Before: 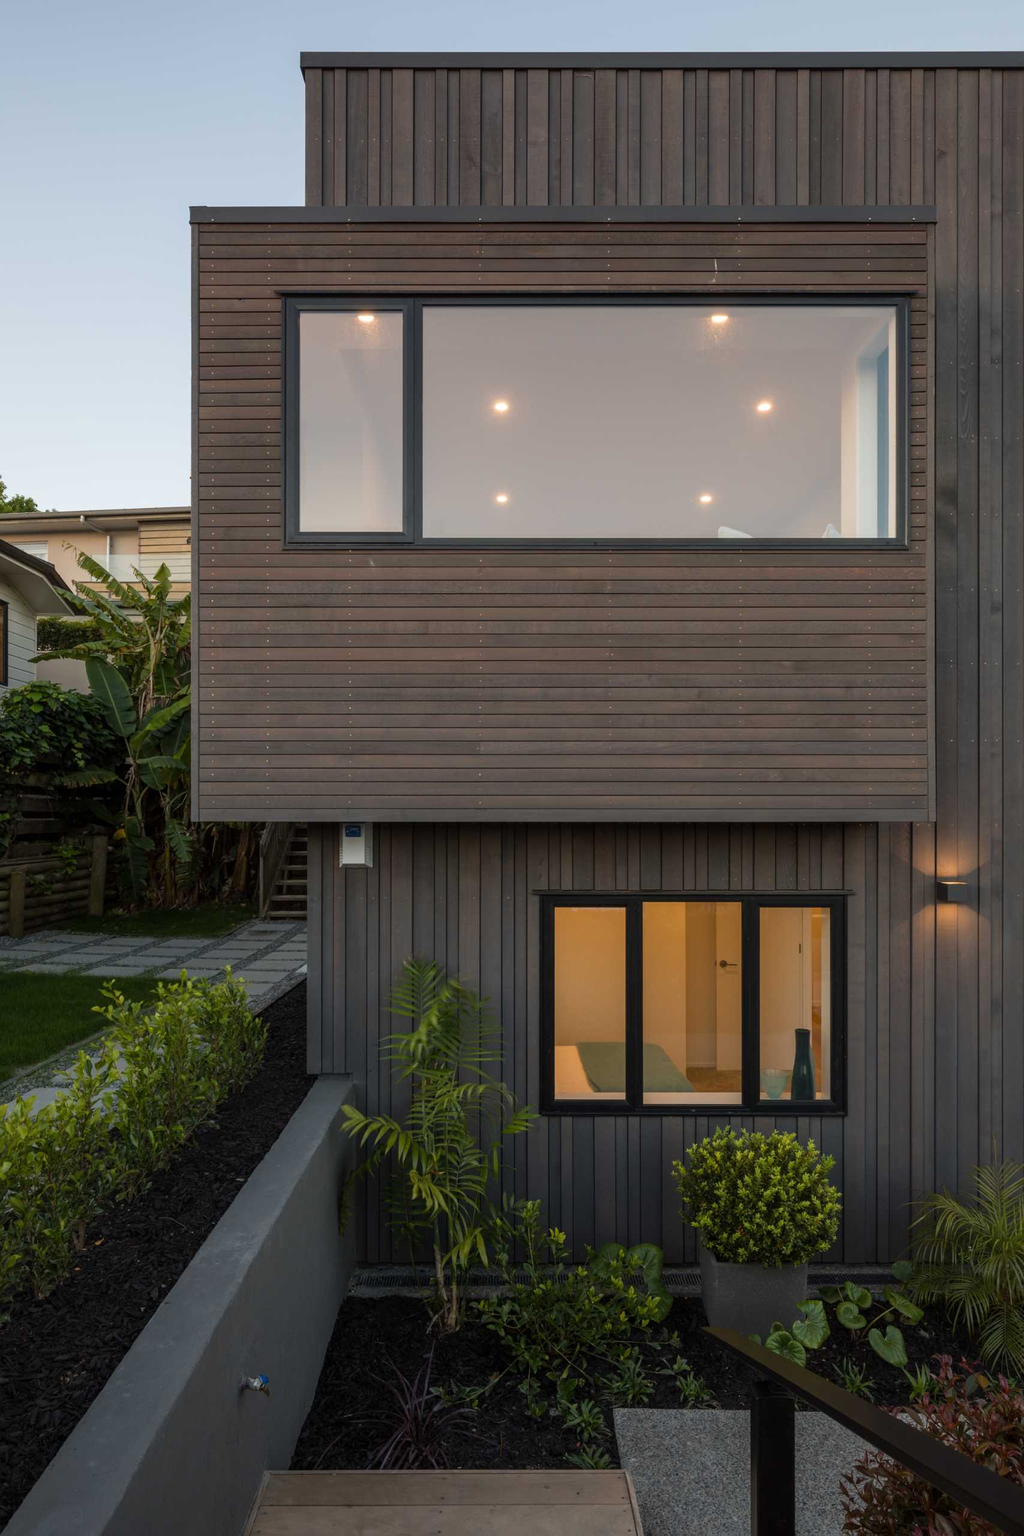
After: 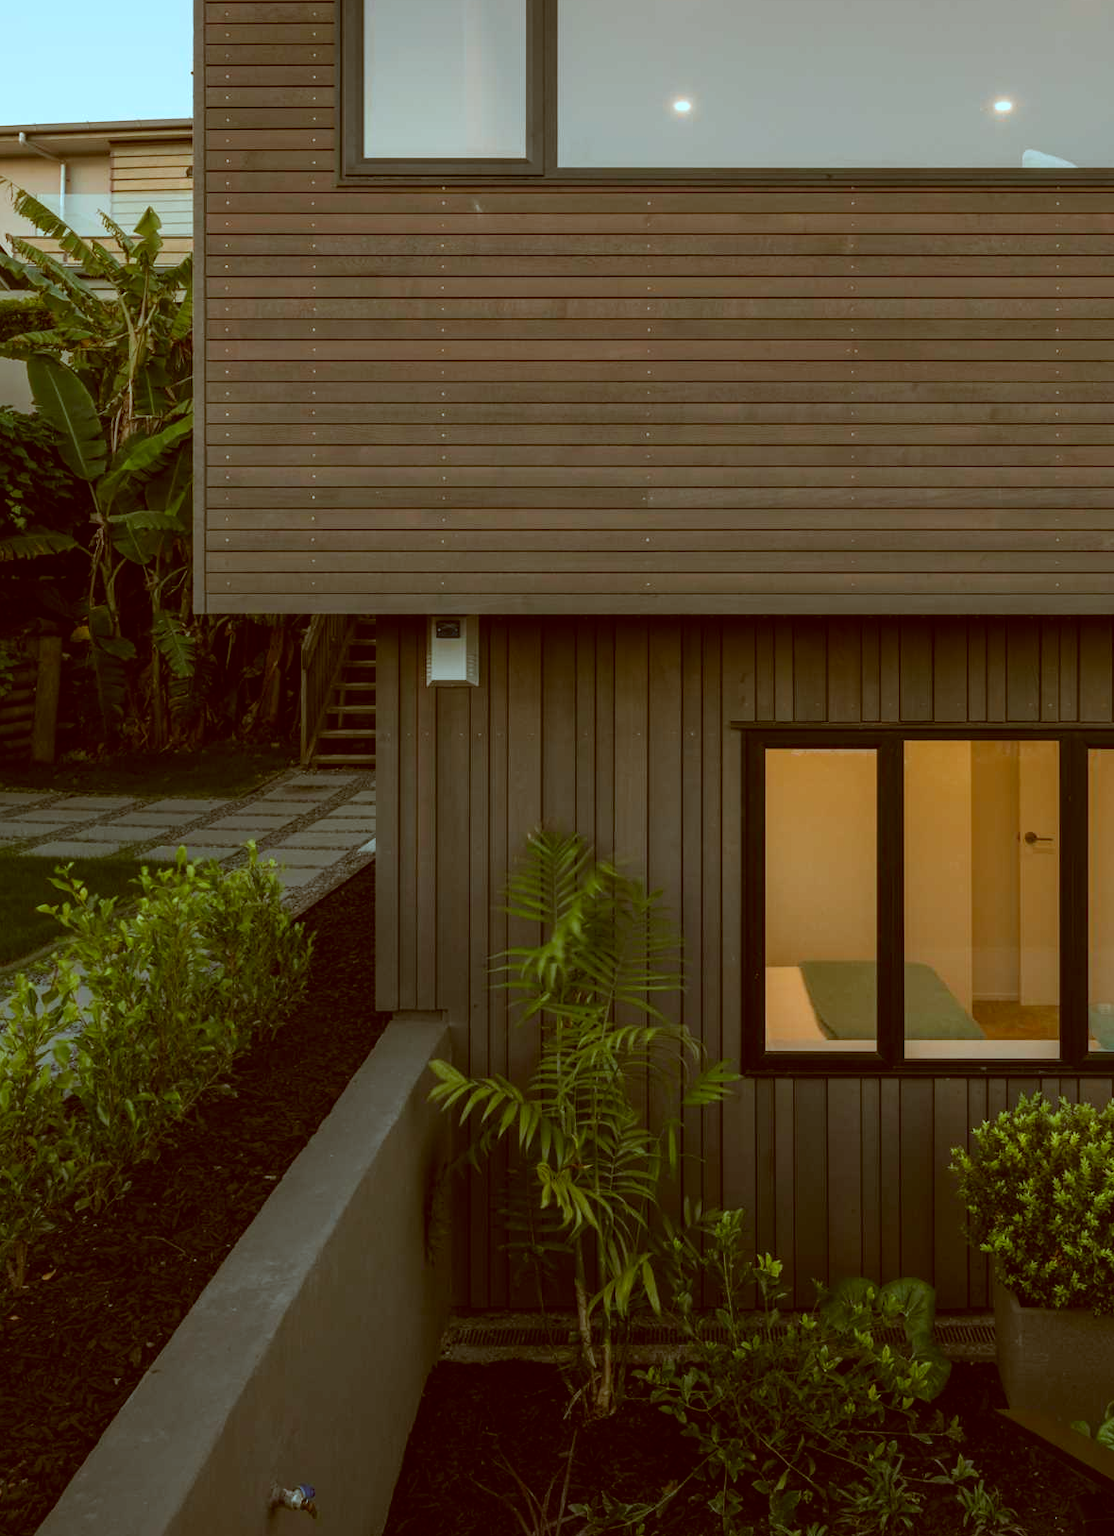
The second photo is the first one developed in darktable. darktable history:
crop: left 6.734%, top 28.099%, right 24.031%, bottom 8.346%
color correction: highlights a* -14.92, highlights b* -16.89, shadows a* 10.33, shadows b* 29.91
